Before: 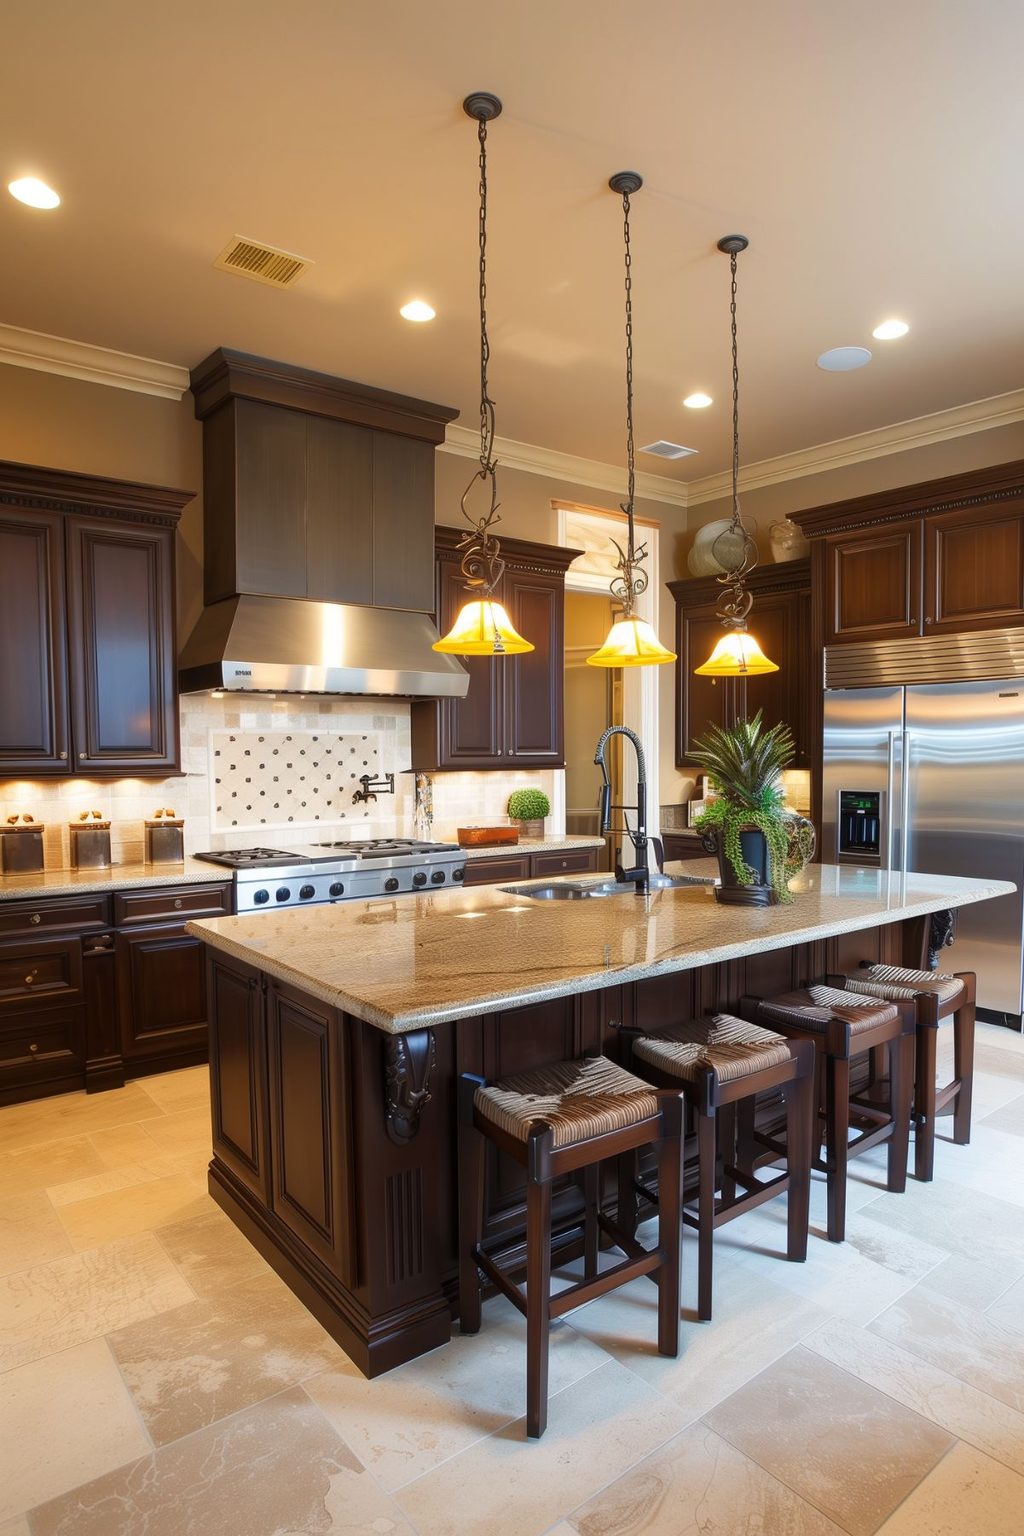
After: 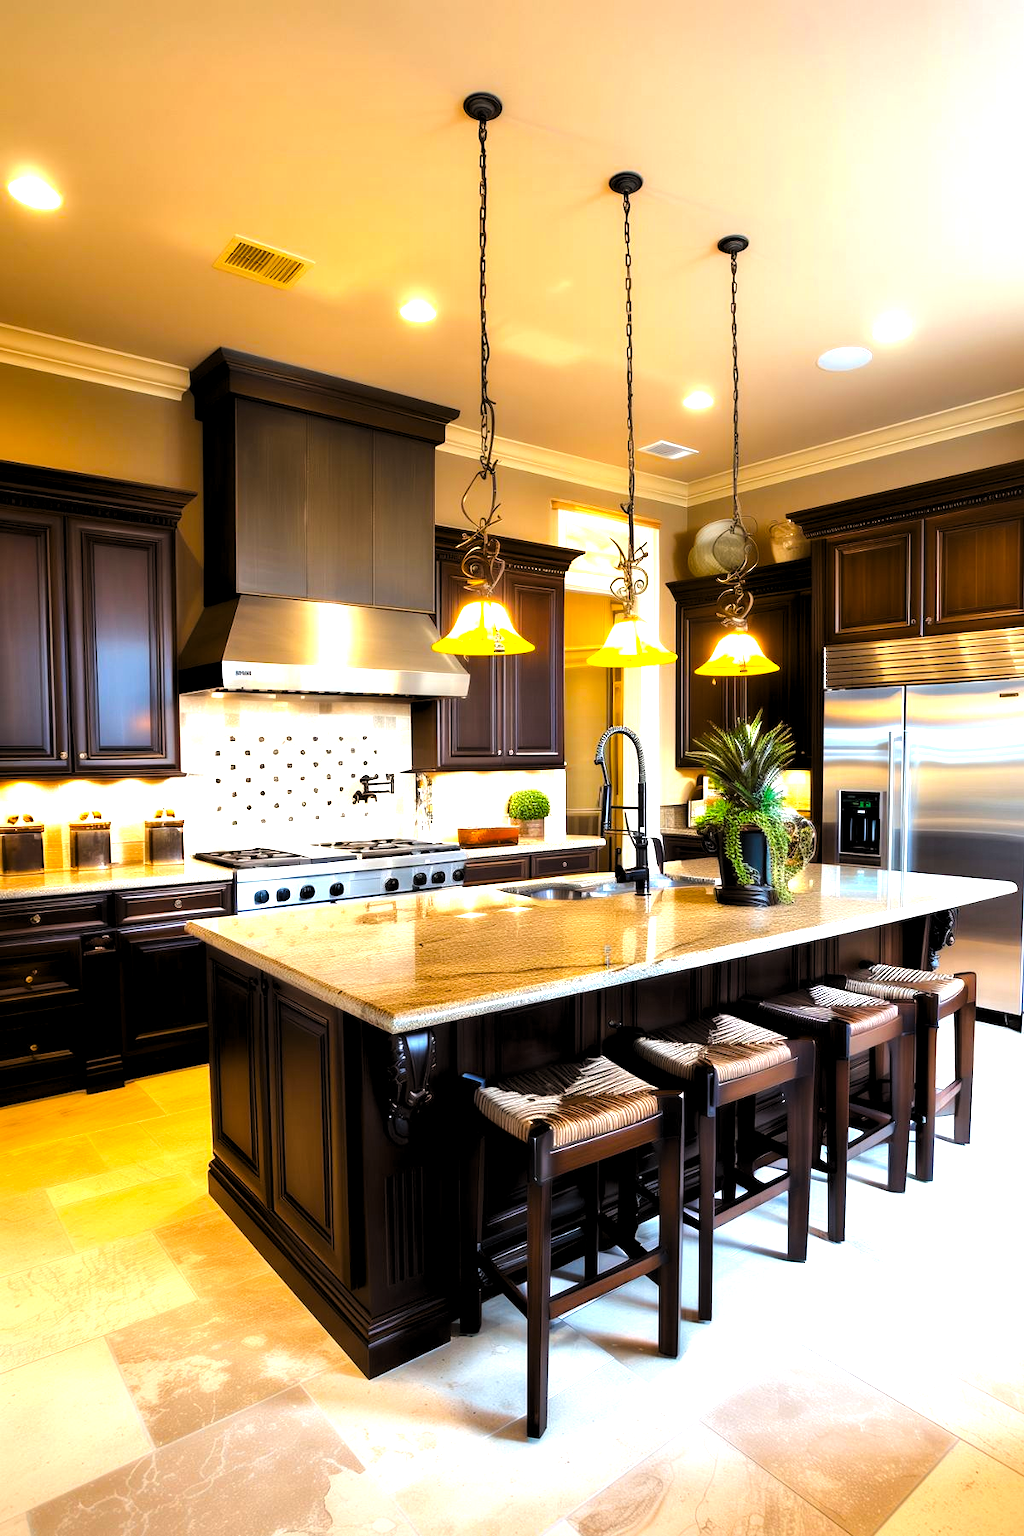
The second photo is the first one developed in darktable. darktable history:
color balance rgb: perceptual saturation grading › global saturation 25%, perceptual brilliance grading › mid-tones 10%, perceptual brilliance grading › shadows 15%, global vibrance 20%
exposure: black level correction 0.001, exposure 0.5 EV, compensate exposure bias true, compensate highlight preservation false
levels: levels [0.129, 0.519, 0.867]
contrast equalizer: y [[0.514, 0.573, 0.581, 0.508, 0.5, 0.5], [0.5 ×6], [0.5 ×6], [0 ×6], [0 ×6]], mix 0.79
